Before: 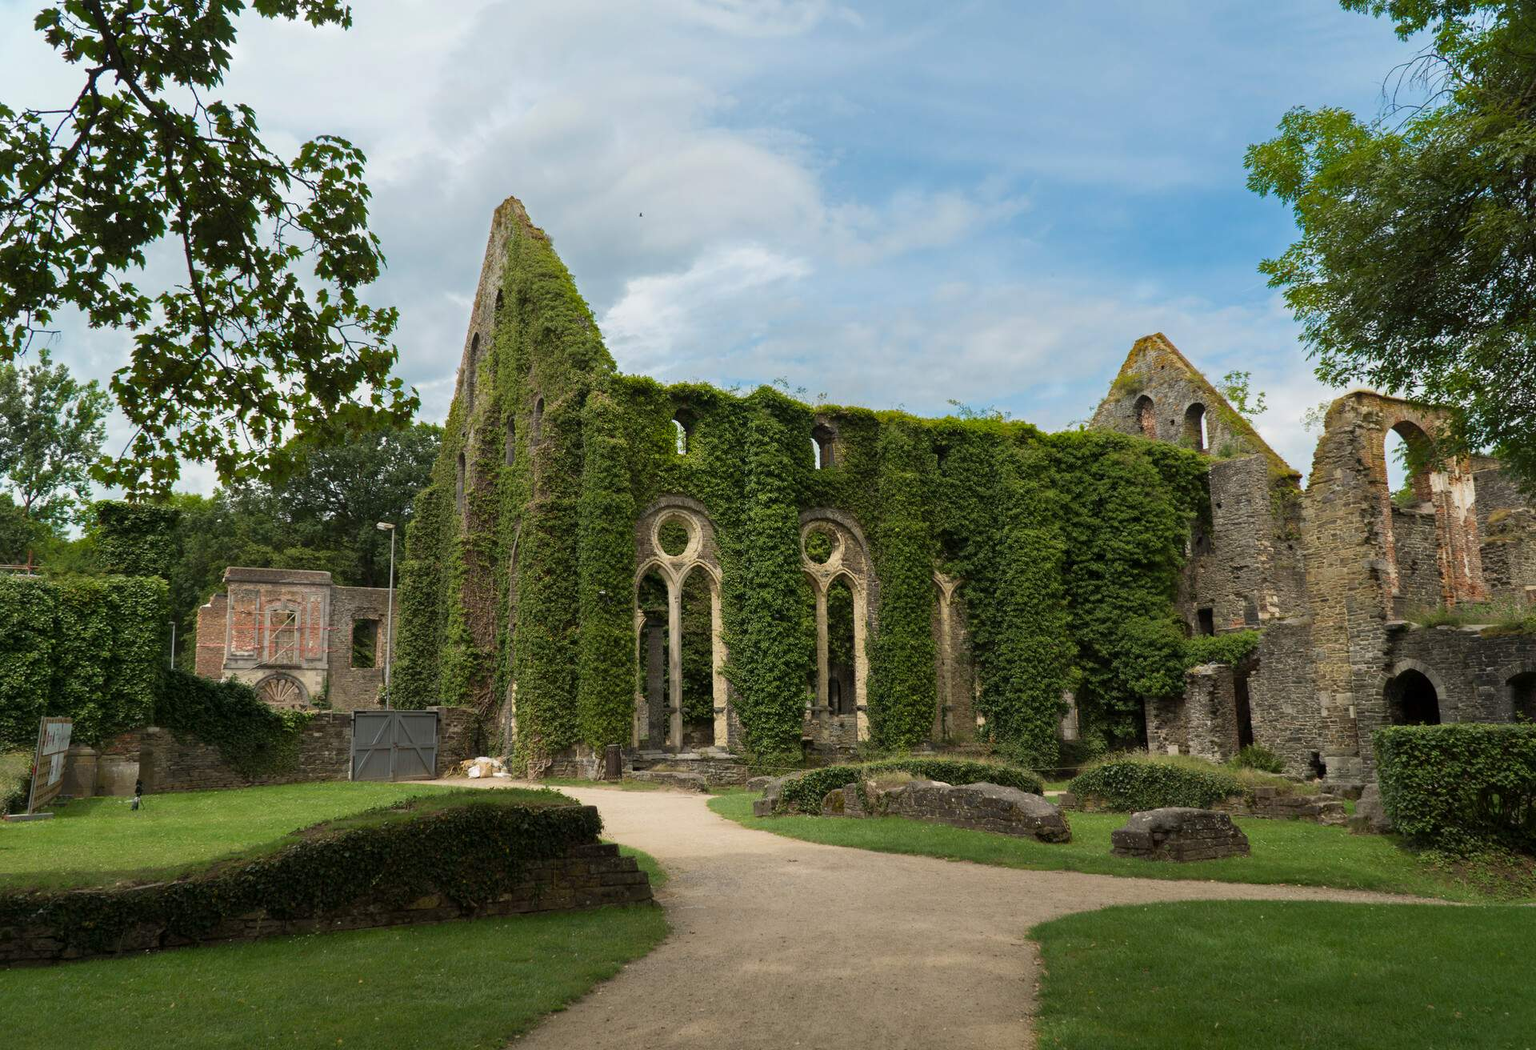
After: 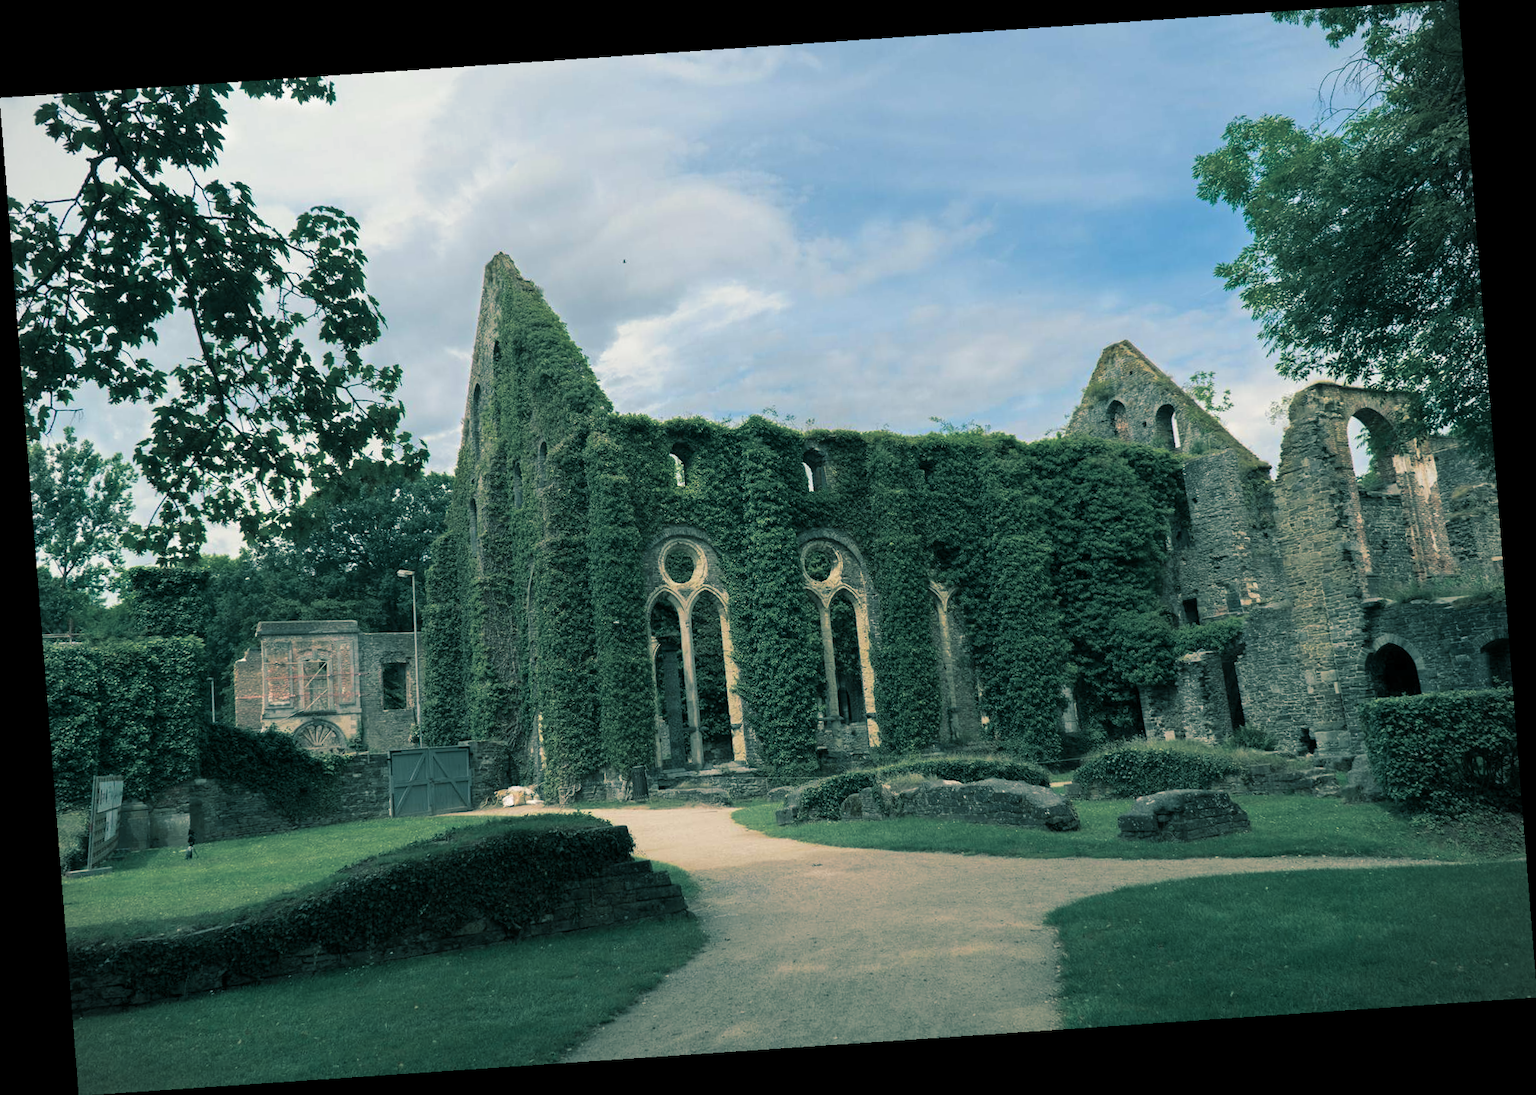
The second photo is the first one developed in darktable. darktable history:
split-toning: shadows › hue 186.43°, highlights › hue 49.29°, compress 30.29%
vignetting: fall-off start 92.6%, brightness -0.52, saturation -0.51, center (-0.012, 0)
rotate and perspective: rotation -4.2°, shear 0.006, automatic cropping off
